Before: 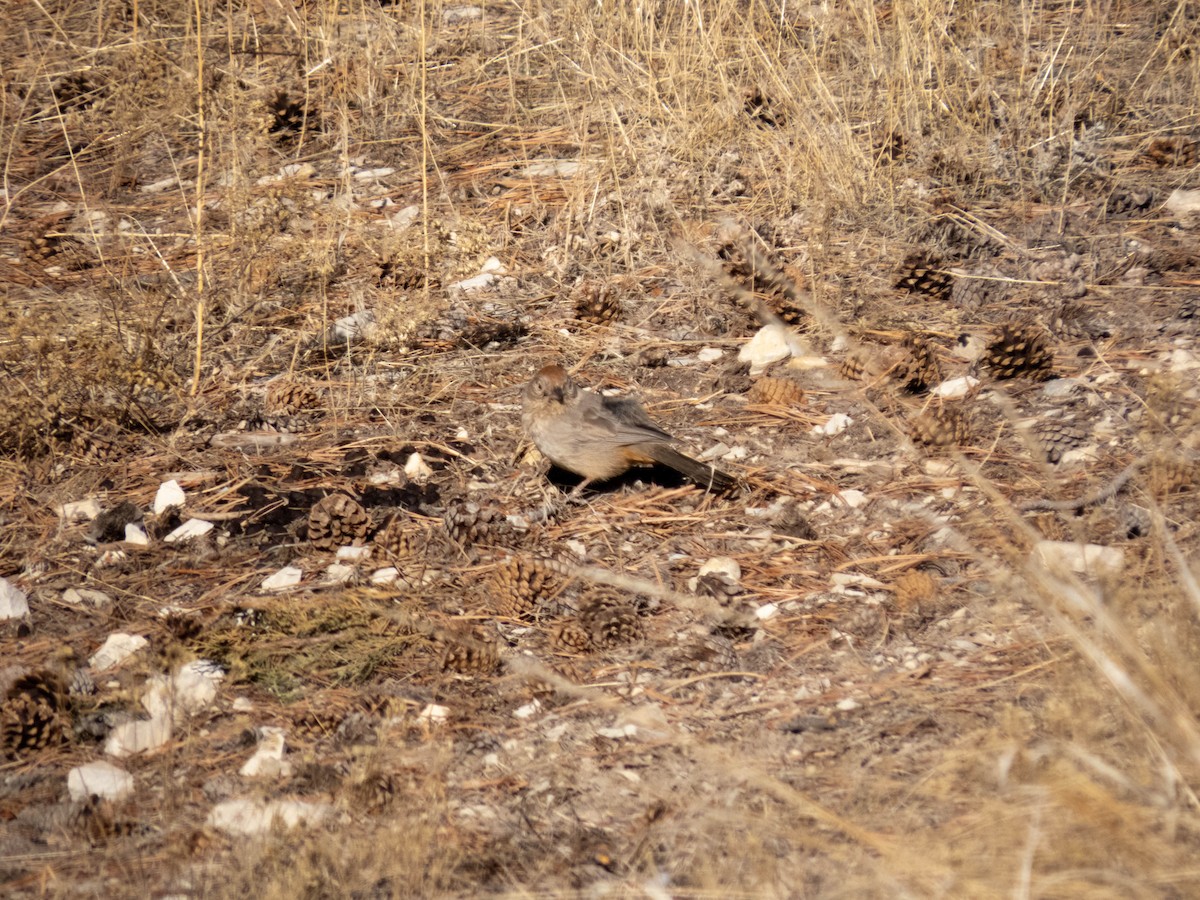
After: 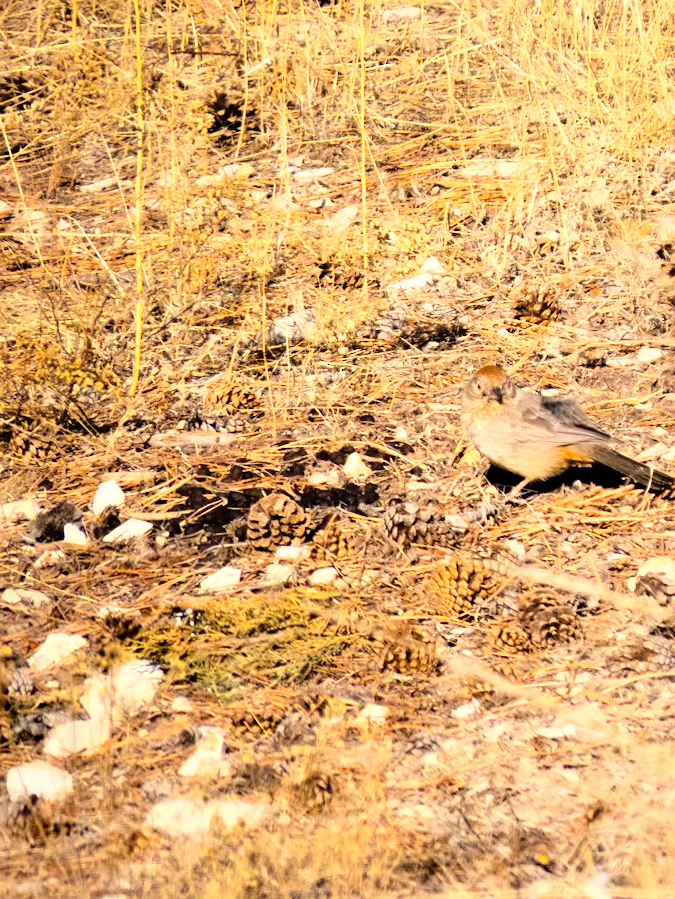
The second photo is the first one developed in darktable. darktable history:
base curve: curves: ch0 [(0, 0) (0.008, 0.007) (0.022, 0.029) (0.048, 0.089) (0.092, 0.197) (0.191, 0.399) (0.275, 0.534) (0.357, 0.65) (0.477, 0.78) (0.542, 0.833) (0.799, 0.973) (1, 1)]
crop: left 5.127%, right 38.622%
color balance rgb: perceptual saturation grading › global saturation 29.983%, perceptual brilliance grading › highlights 8.048%, perceptual brilliance grading › mid-tones 4.207%, perceptual brilliance grading › shadows 1.569%, global vibrance 20%
sharpen: amount 0.204
